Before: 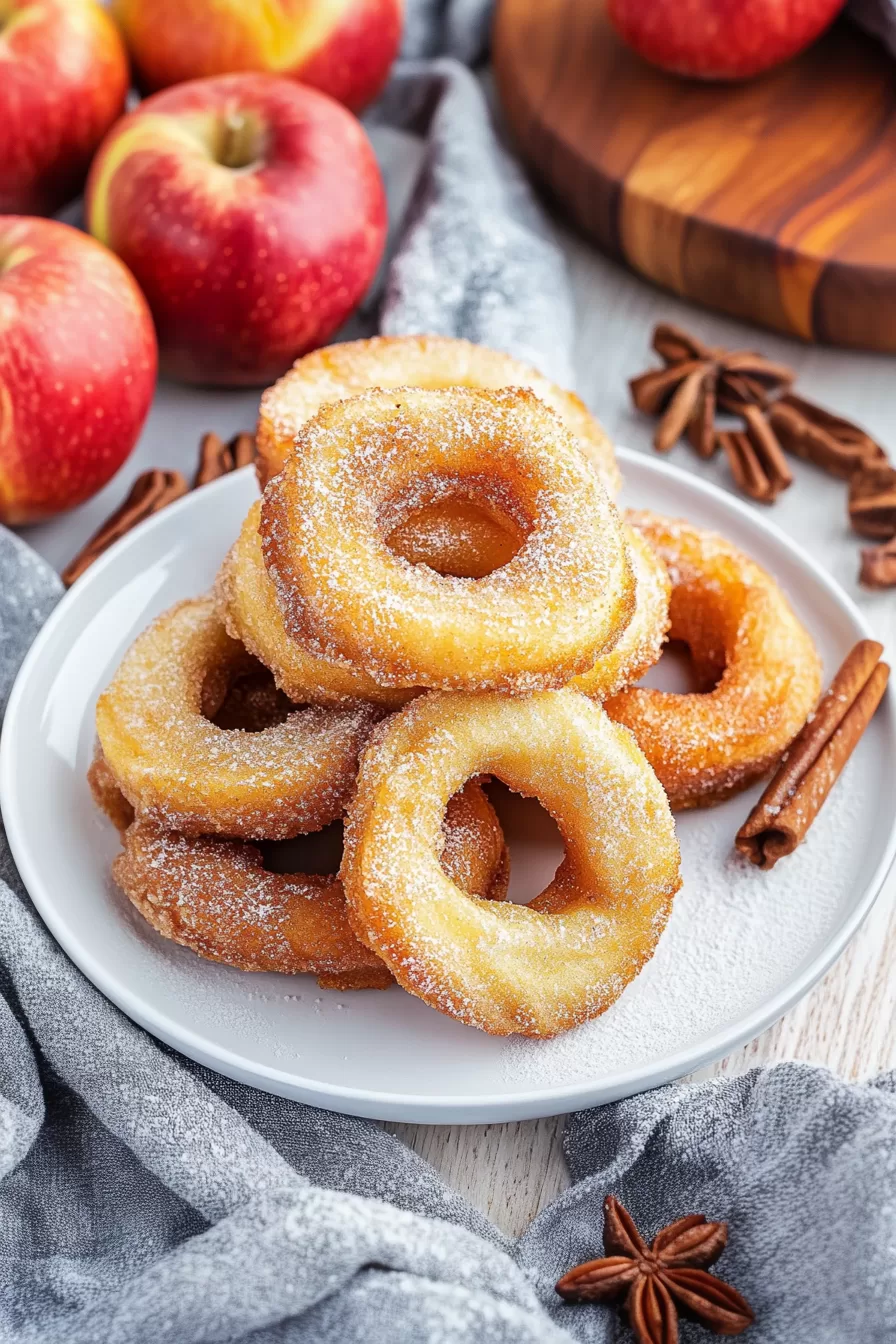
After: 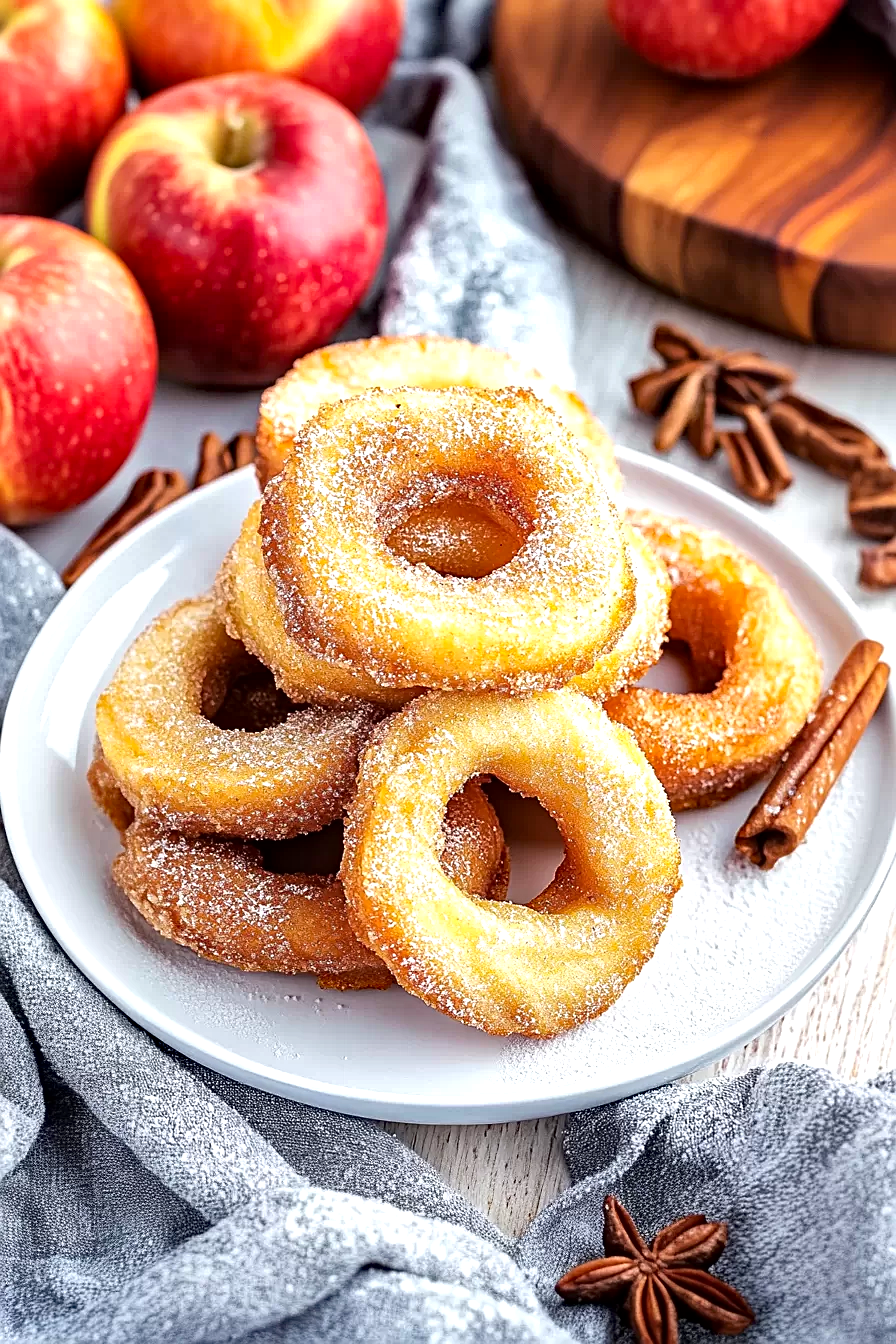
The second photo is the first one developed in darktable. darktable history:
exposure: black level correction 0.001, compensate highlight preservation false
haze removal: strength 0.279, distance 0.243, compatibility mode true, adaptive false
color calibration: illuminant same as pipeline (D50), adaptation none (bypass), x 0.332, y 0.334, temperature 5017.51 K
sharpen: on, module defaults
tone equalizer: -8 EV -0.387 EV, -7 EV -0.355 EV, -6 EV -0.305 EV, -5 EV -0.229 EV, -3 EV 0.251 EV, -2 EV 0.362 EV, -1 EV 0.406 EV, +0 EV 0.389 EV, mask exposure compensation -0.487 EV
local contrast: mode bilateral grid, contrast 20, coarseness 50, detail 132%, midtone range 0.2
